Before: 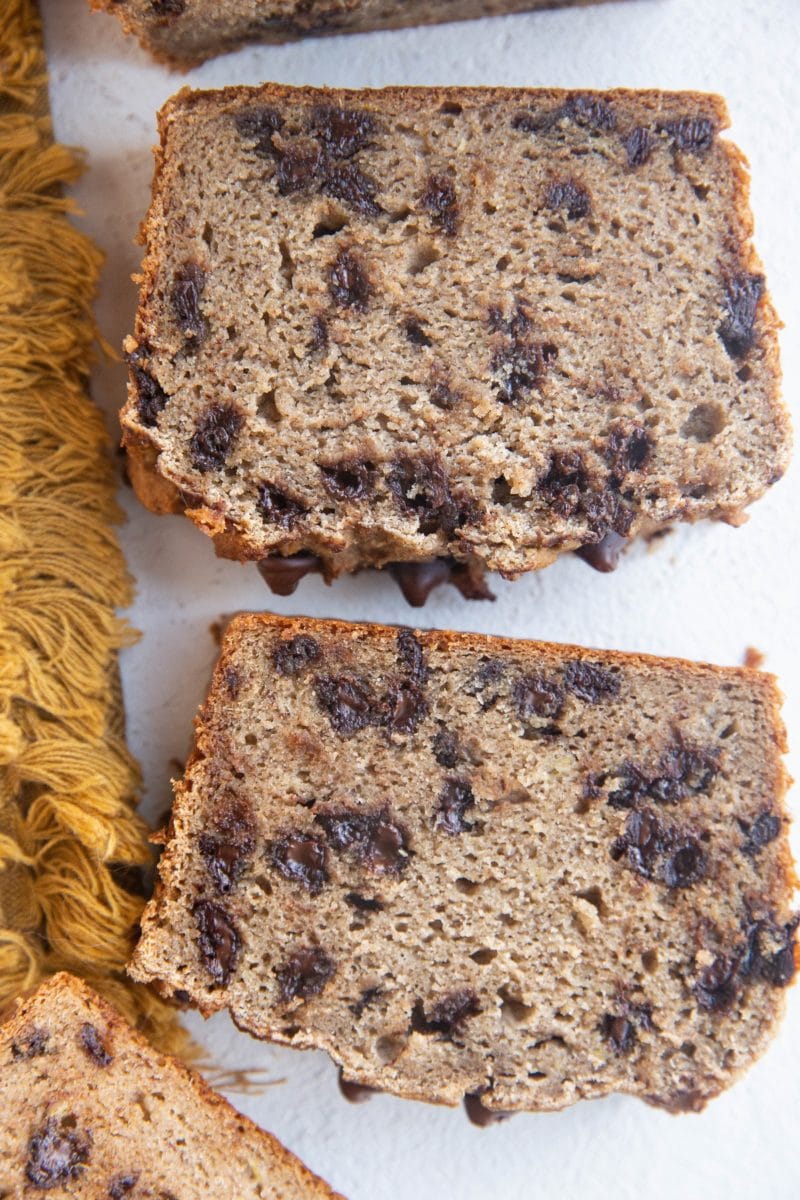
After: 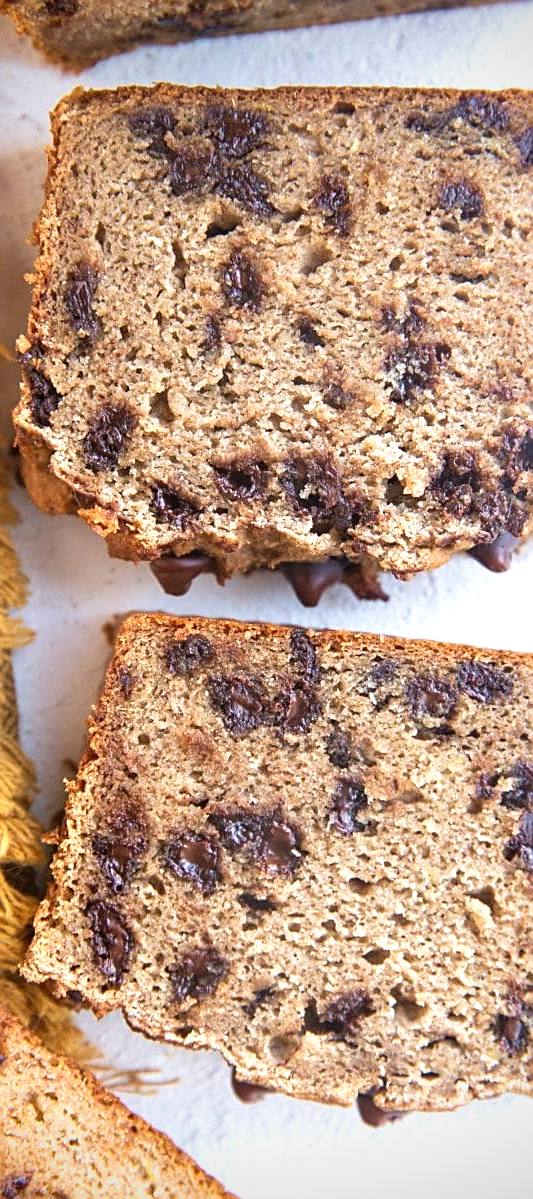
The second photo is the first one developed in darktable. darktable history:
color correction: highlights b* -0.052
crop and rotate: left 13.618%, right 19.678%
velvia: on, module defaults
exposure: black level correction 0, exposure 0.499 EV, compensate highlight preservation false
sharpen: on, module defaults
vignetting: saturation 0.368
